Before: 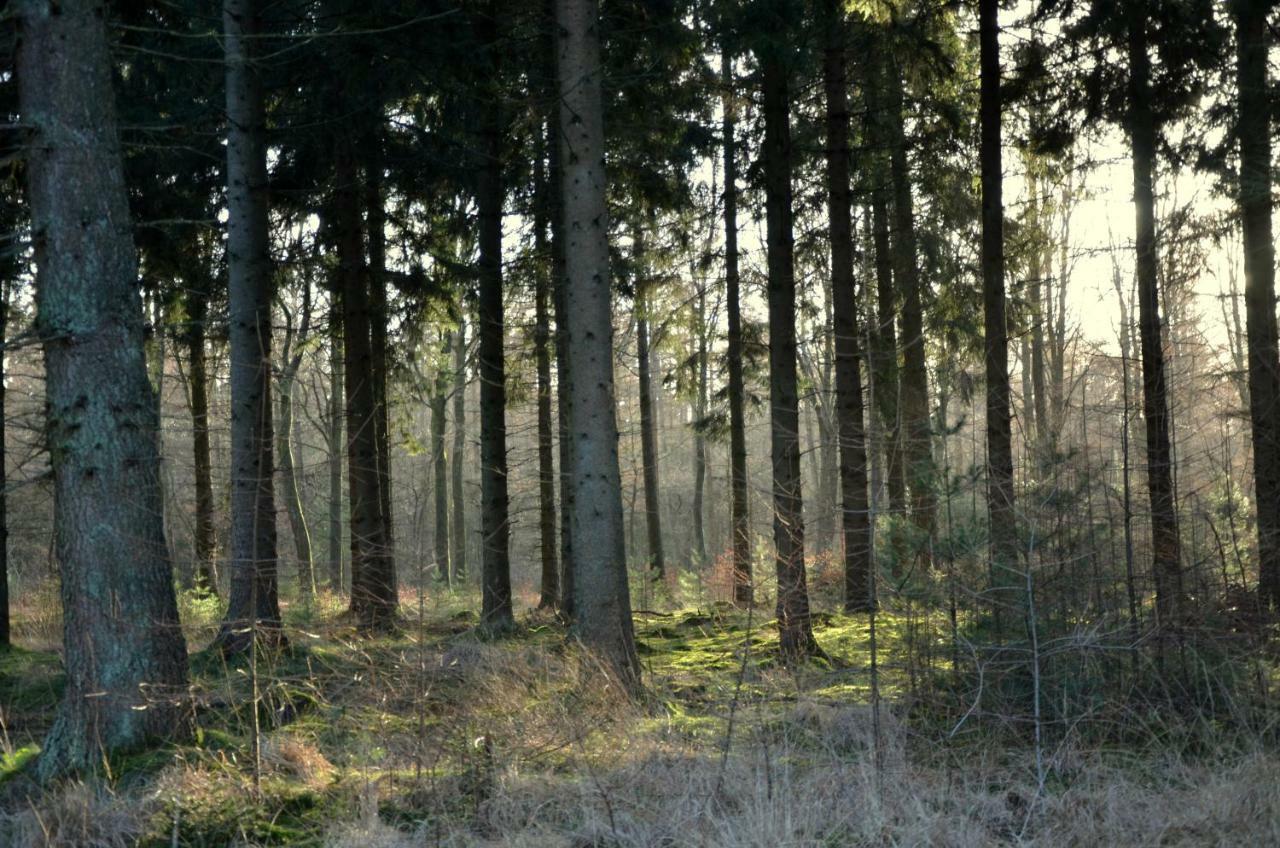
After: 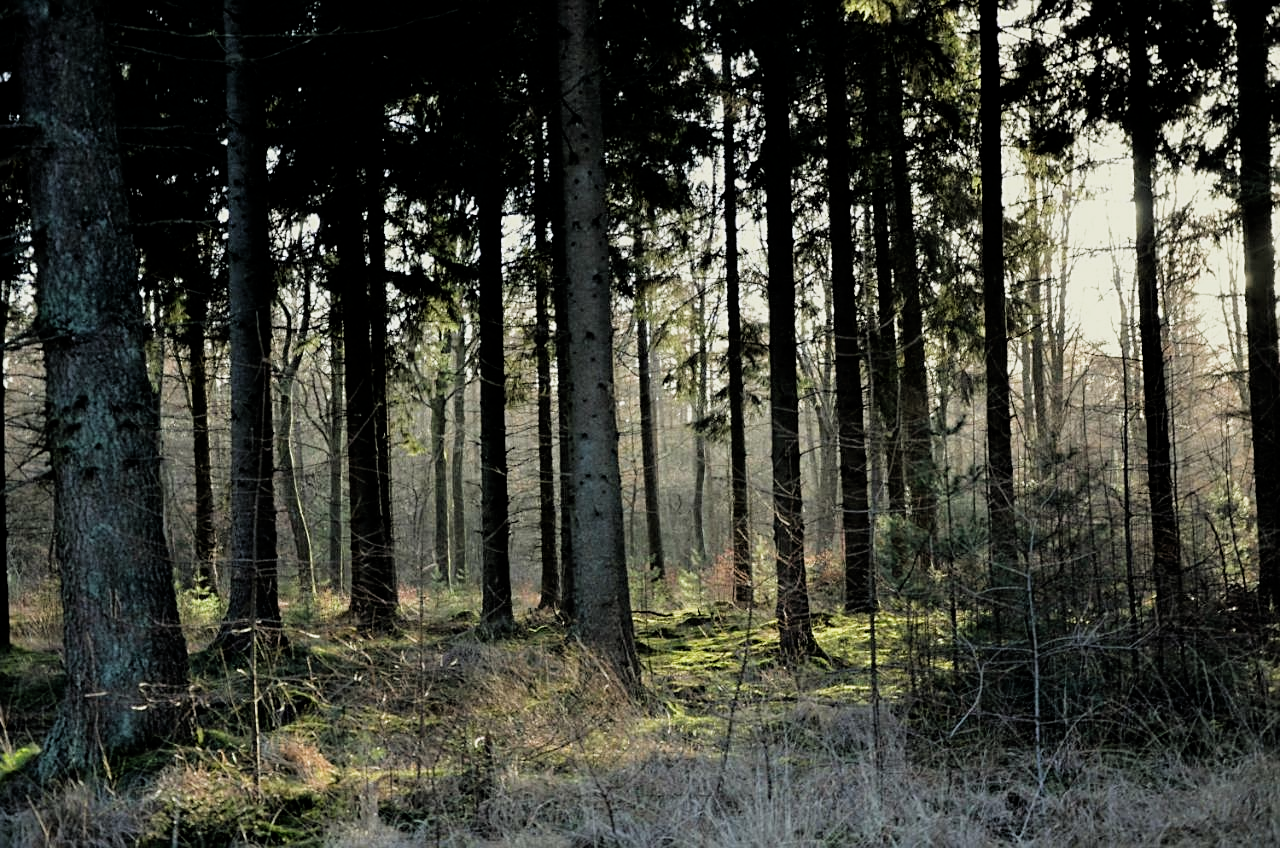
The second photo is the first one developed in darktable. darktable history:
sharpen: on, module defaults
filmic rgb: black relative exposure -5 EV, white relative exposure 3.5 EV, hardness 3.19, contrast 1.2, highlights saturation mix -50%
